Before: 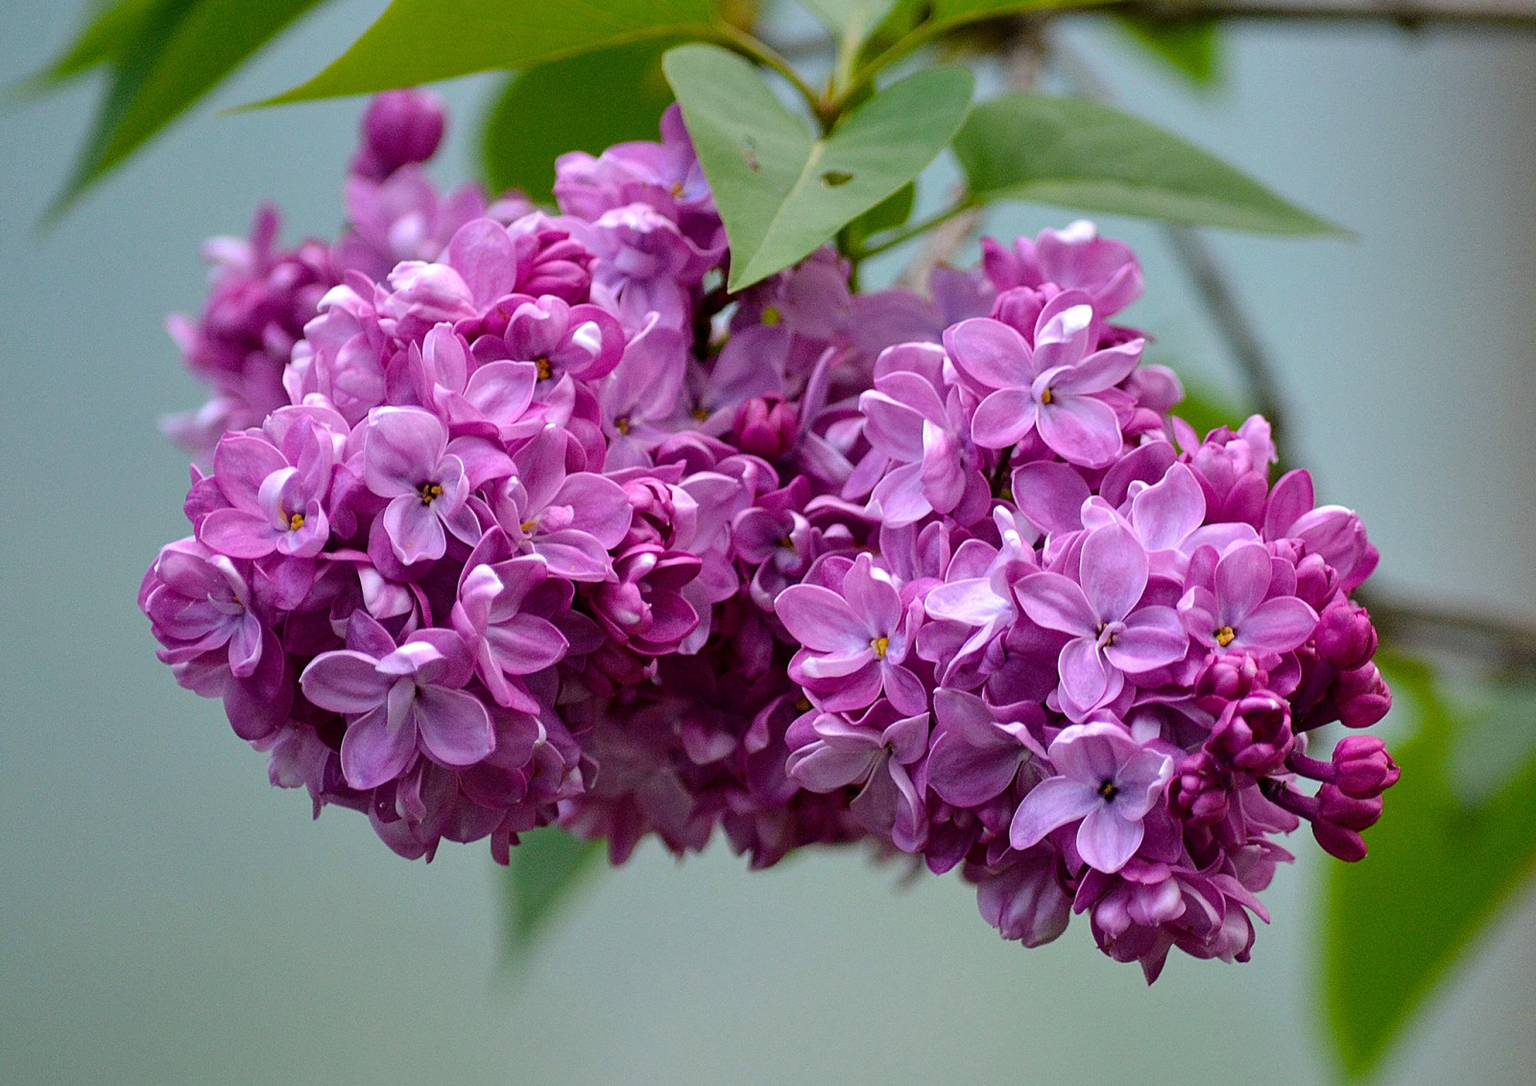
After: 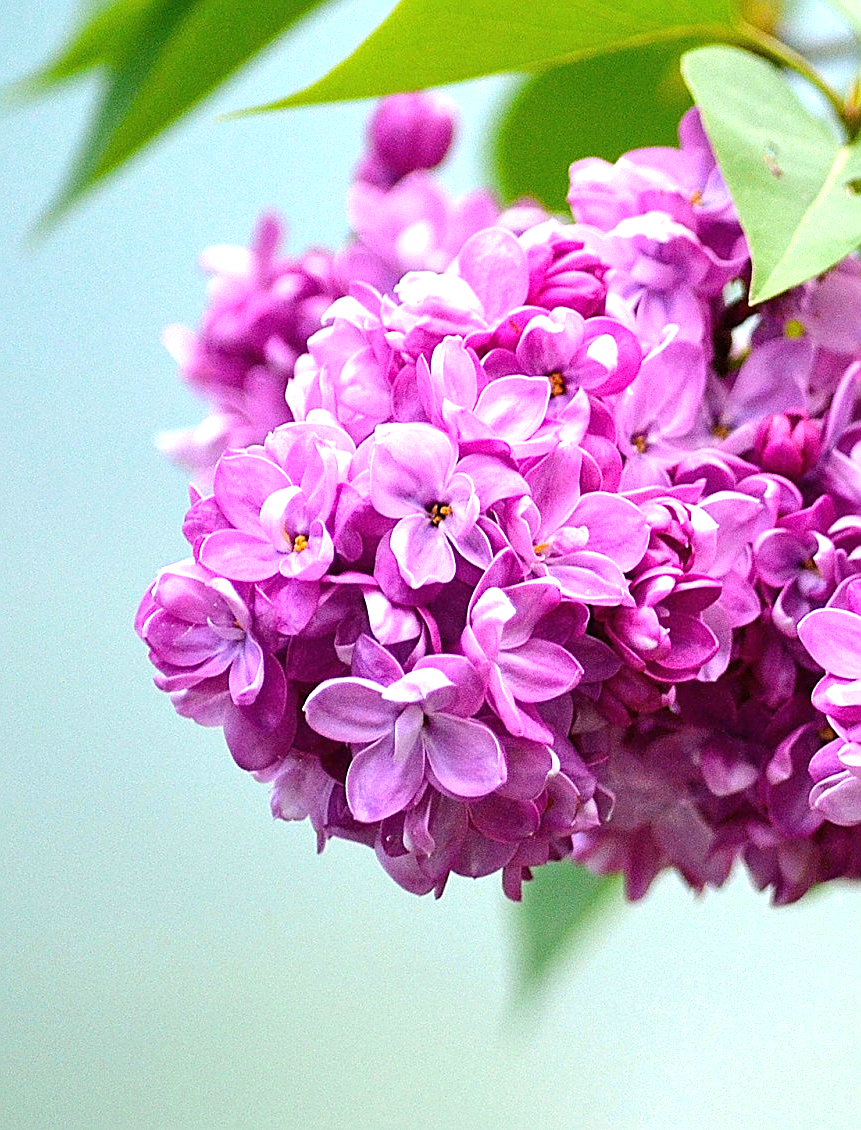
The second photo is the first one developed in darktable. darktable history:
exposure: black level correction 0, exposure 1.379 EV, compensate exposure bias true, compensate highlight preservation false
sharpen: on, module defaults
crop: left 0.587%, right 45.588%, bottom 0.086%
